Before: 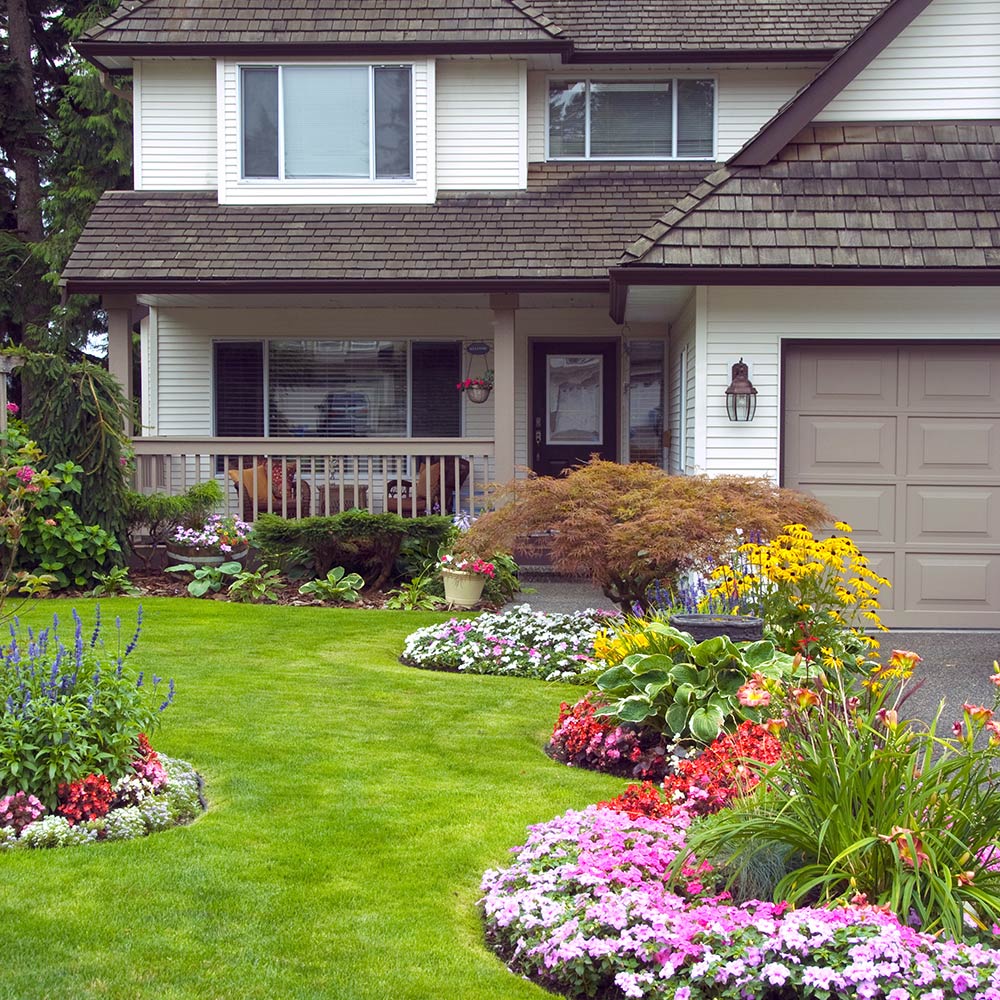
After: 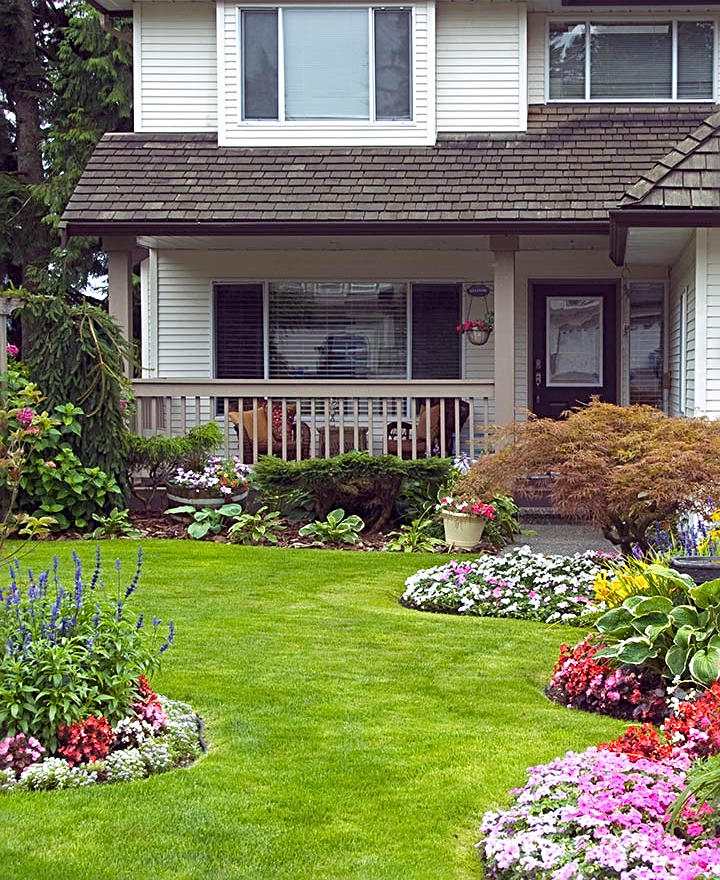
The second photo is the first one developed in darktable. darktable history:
crop: top 5.803%, right 27.864%, bottom 5.804%
sharpen: radius 3.119
